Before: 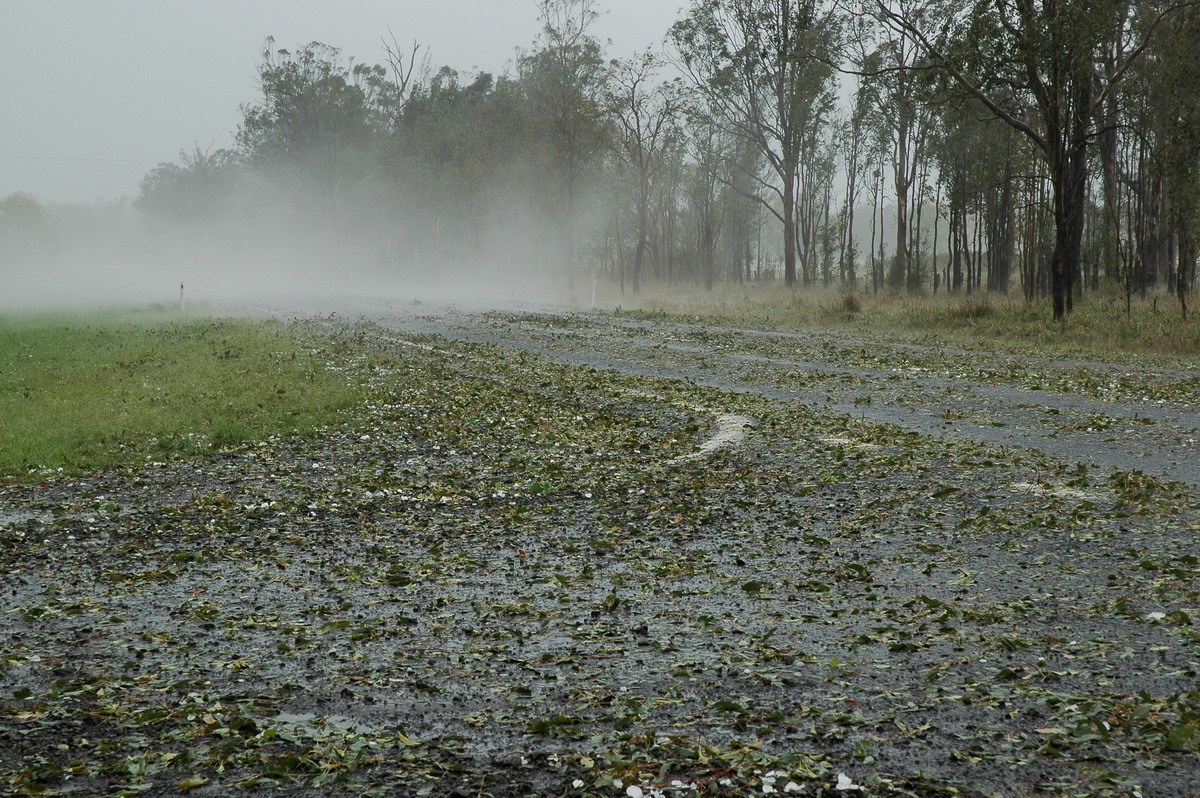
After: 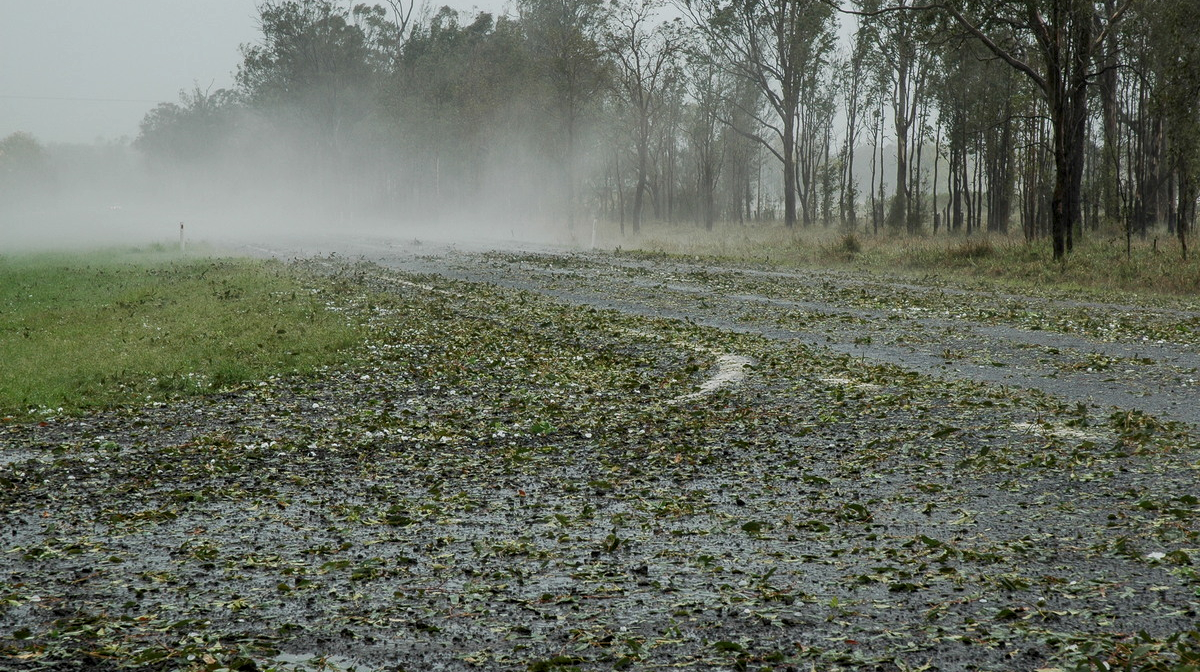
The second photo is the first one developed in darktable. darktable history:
crop: top 7.602%, bottom 8.115%
local contrast: on, module defaults
tone equalizer: mask exposure compensation -0.485 EV
